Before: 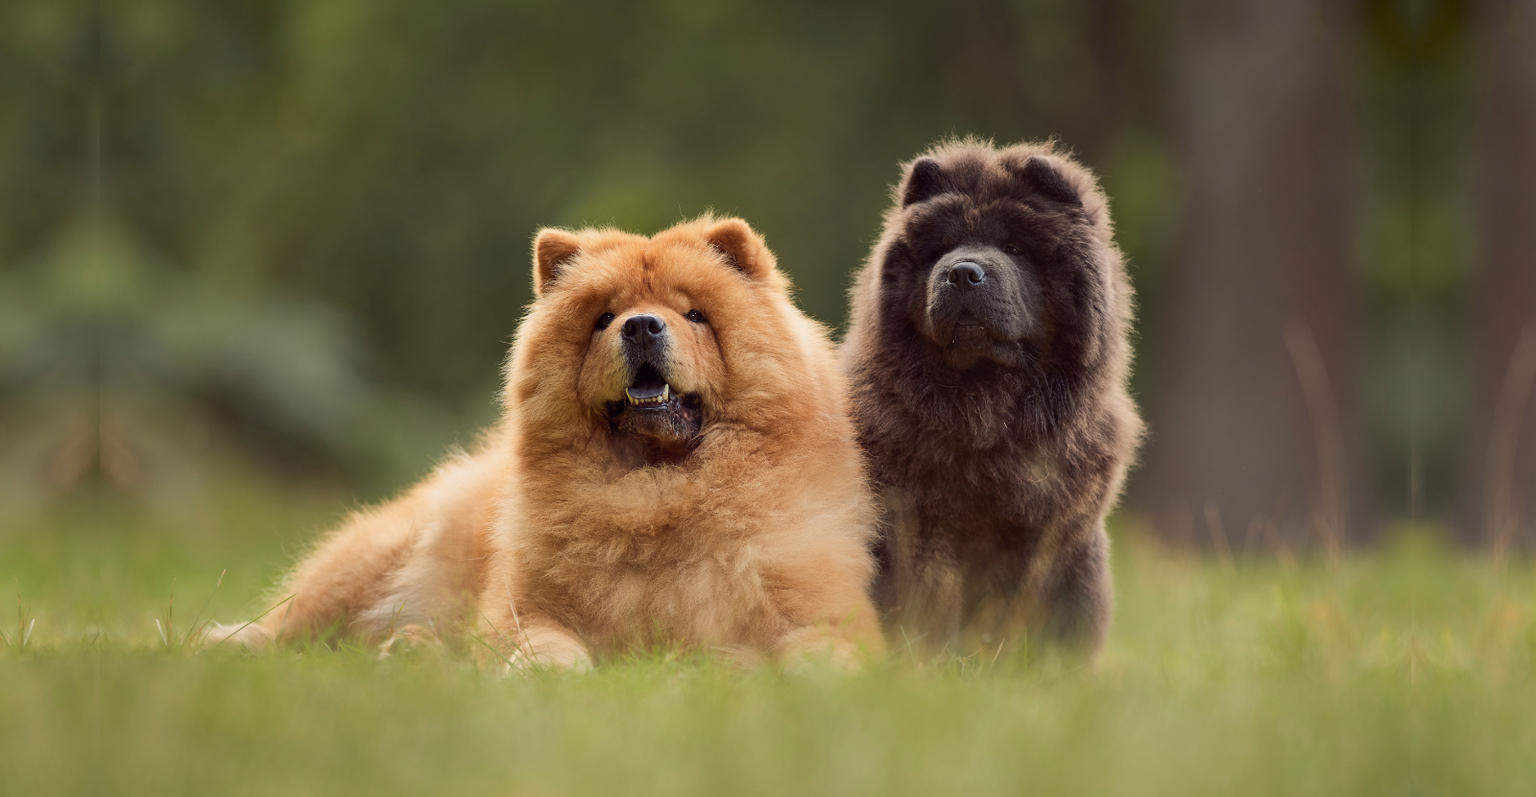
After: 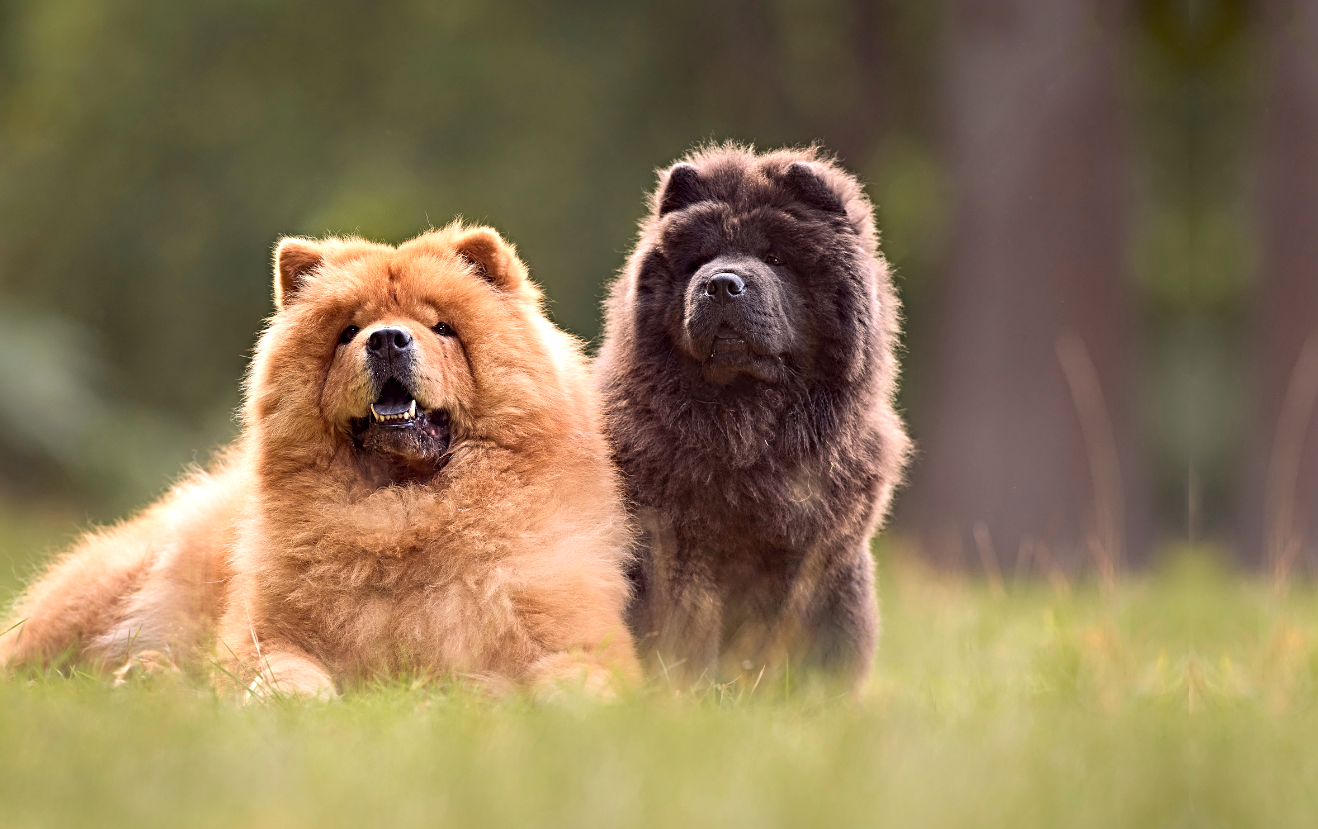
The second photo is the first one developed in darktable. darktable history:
exposure: exposure 0.493 EV, compensate highlight preservation false
sharpen: radius 4.883
white balance: red 1.05, blue 1.072
crop: left 17.582%, bottom 0.031%
